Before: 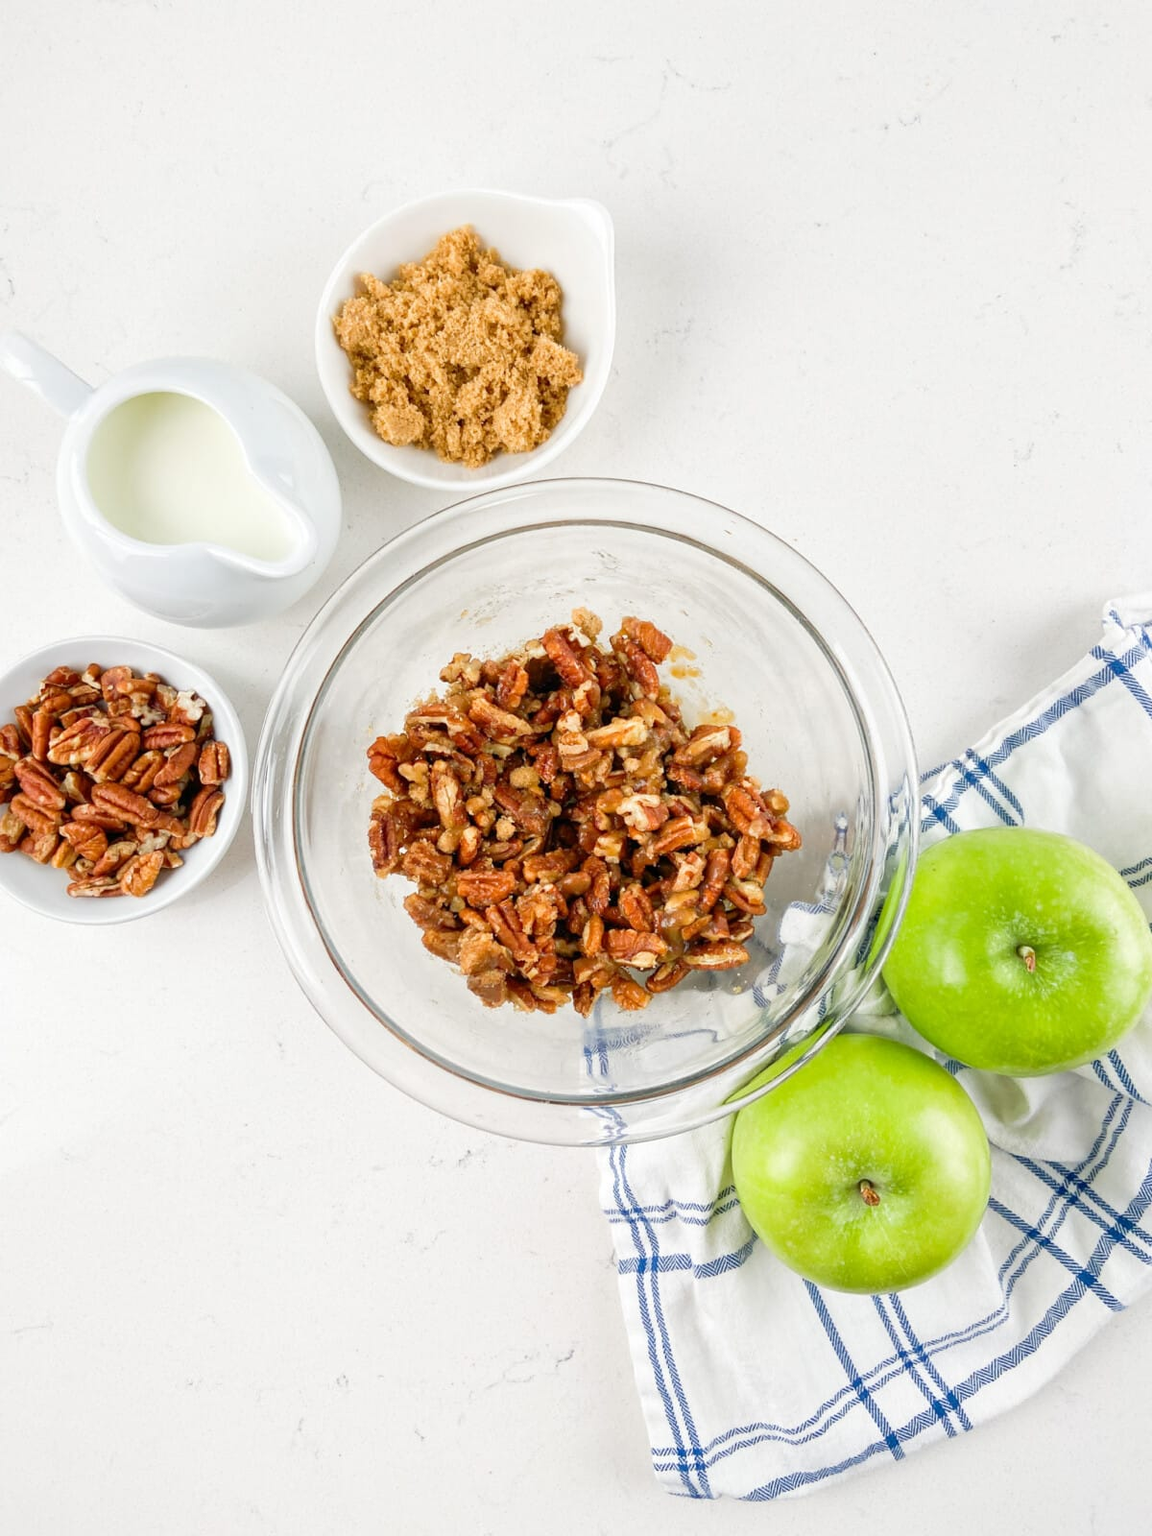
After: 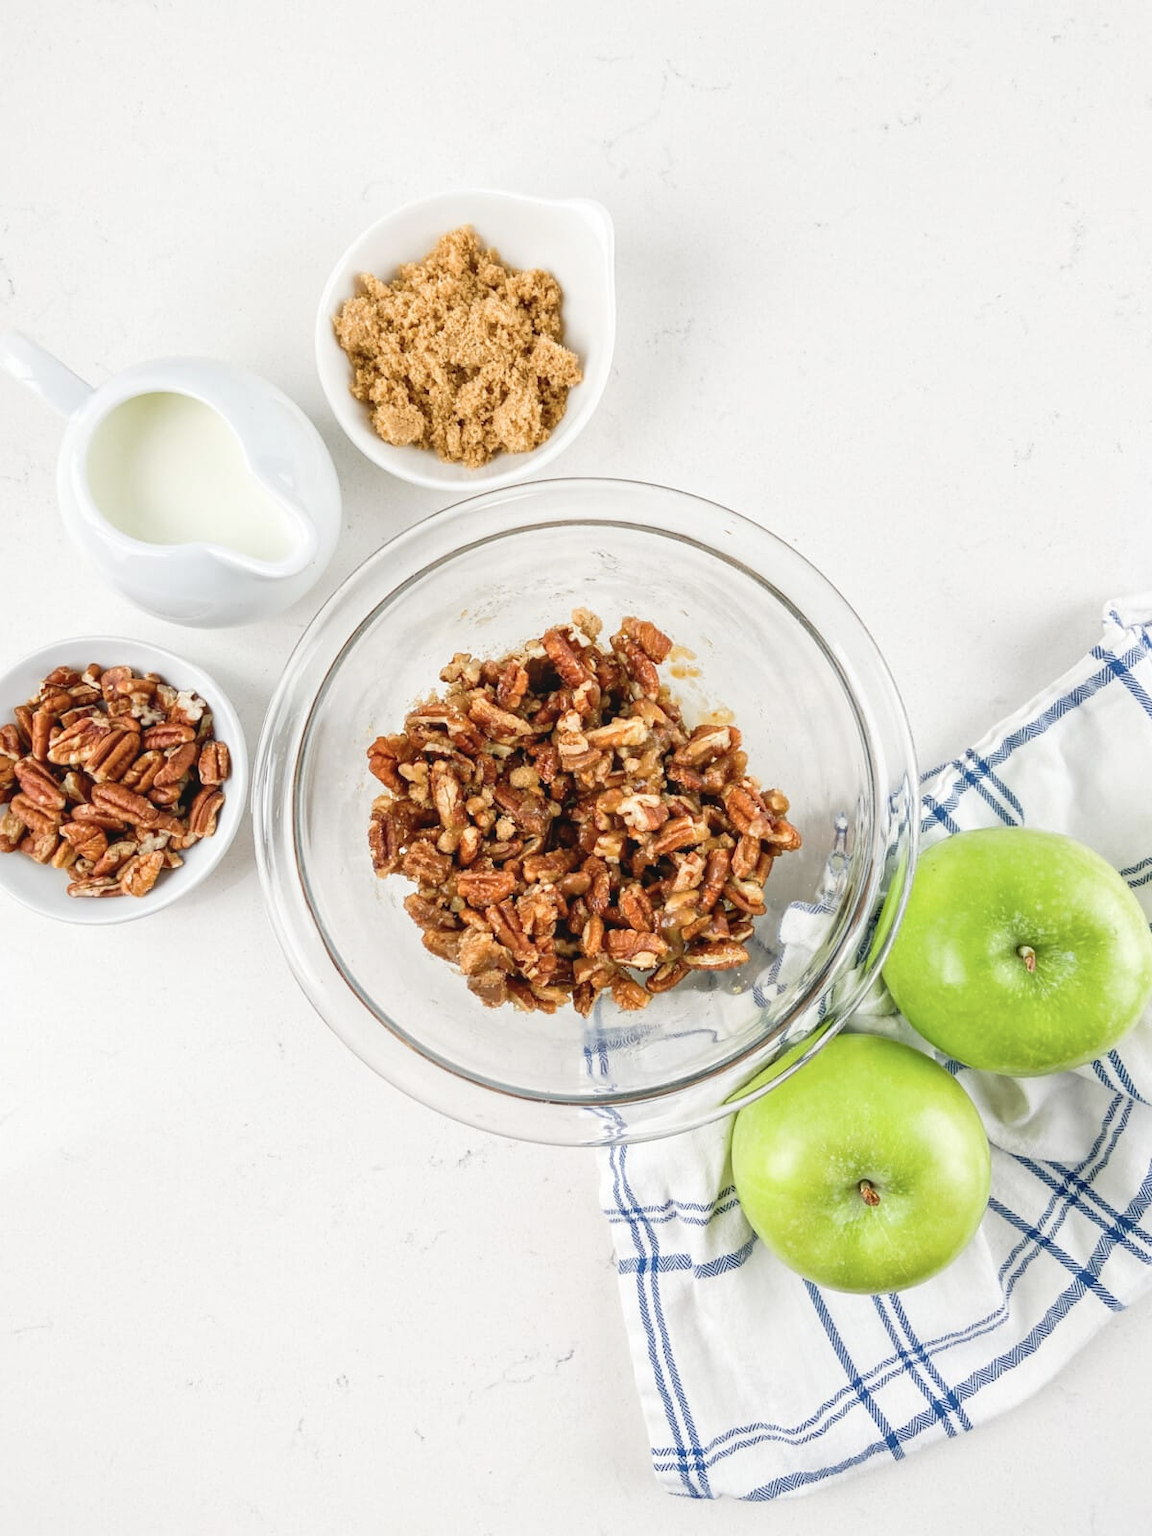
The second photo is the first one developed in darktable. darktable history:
local contrast: detail 109%
contrast brightness saturation: contrast 0.111, saturation -0.161
